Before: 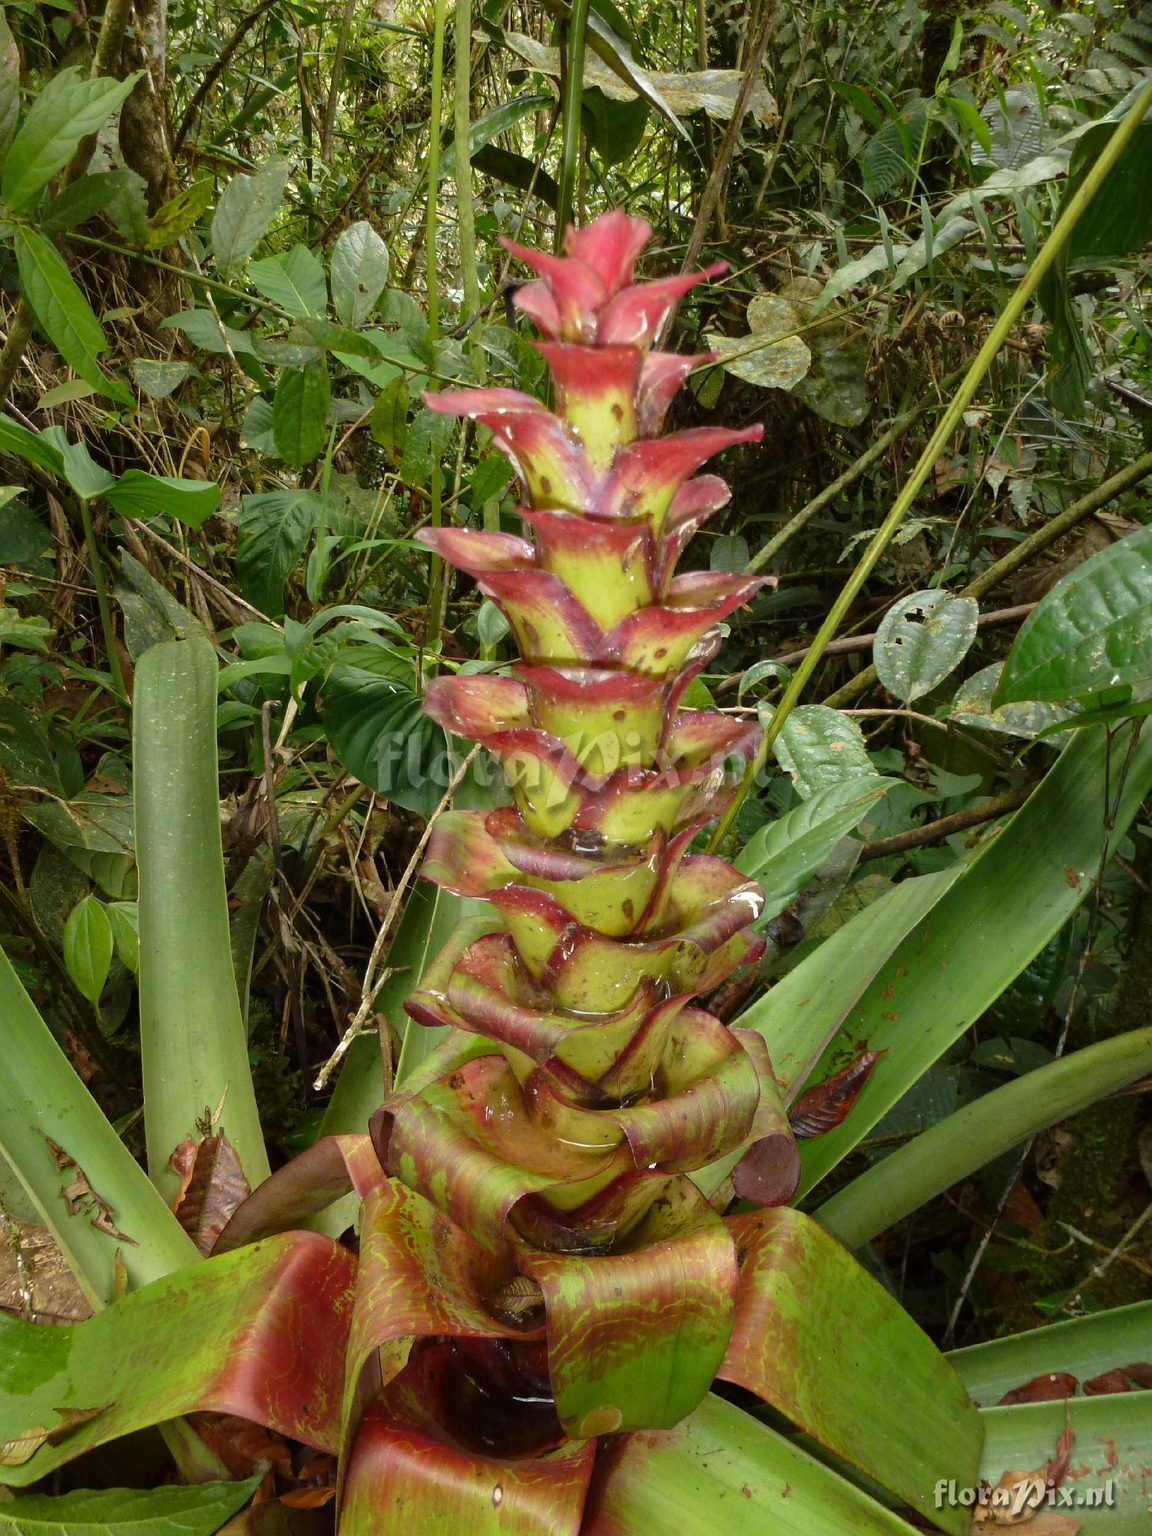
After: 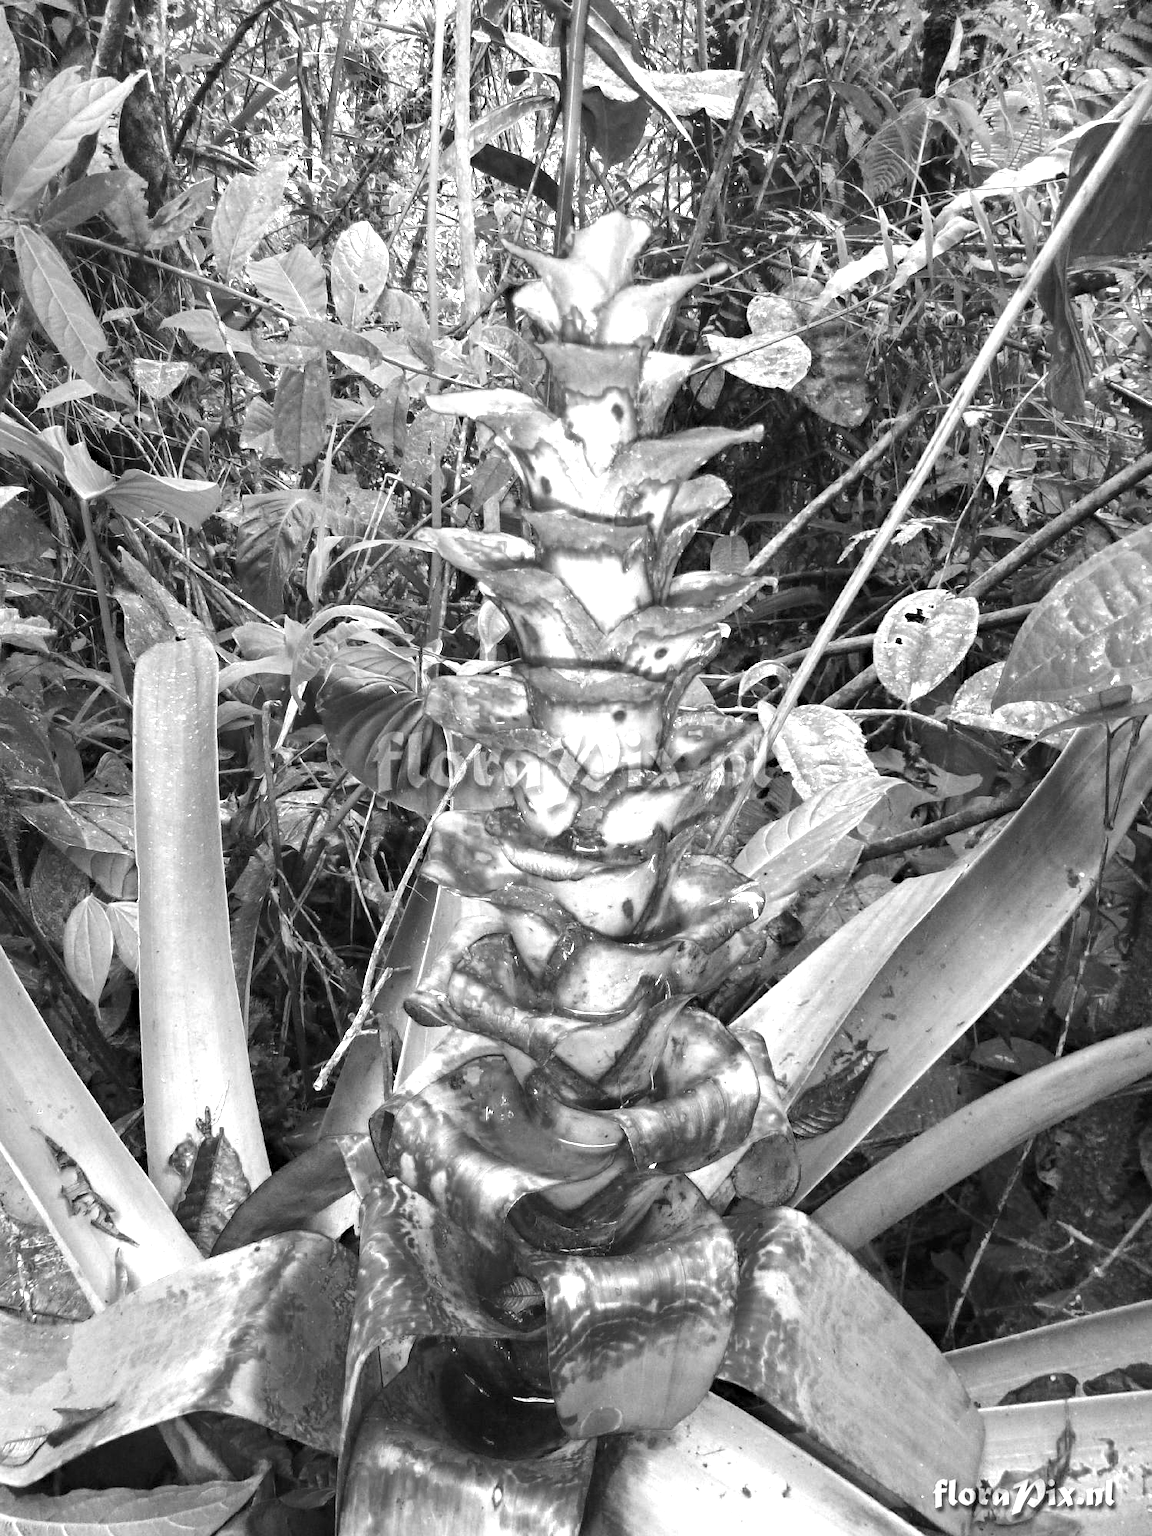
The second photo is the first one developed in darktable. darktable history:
color zones: curves: ch0 [(0.002, 0.589) (0.107, 0.484) (0.146, 0.249) (0.217, 0.352) (0.309, 0.525) (0.39, 0.404) (0.455, 0.169) (0.597, 0.055) (0.724, 0.212) (0.775, 0.691) (0.869, 0.571) (1, 0.587)]; ch1 [(0, 0) (0.143, 0) (0.286, 0) (0.429, 0) (0.571, 0) (0.714, 0) (0.857, 0)]
haze removal: compatibility mode true, adaptive false
exposure: black level correction 0, exposure 1.463 EV, compensate highlight preservation false
